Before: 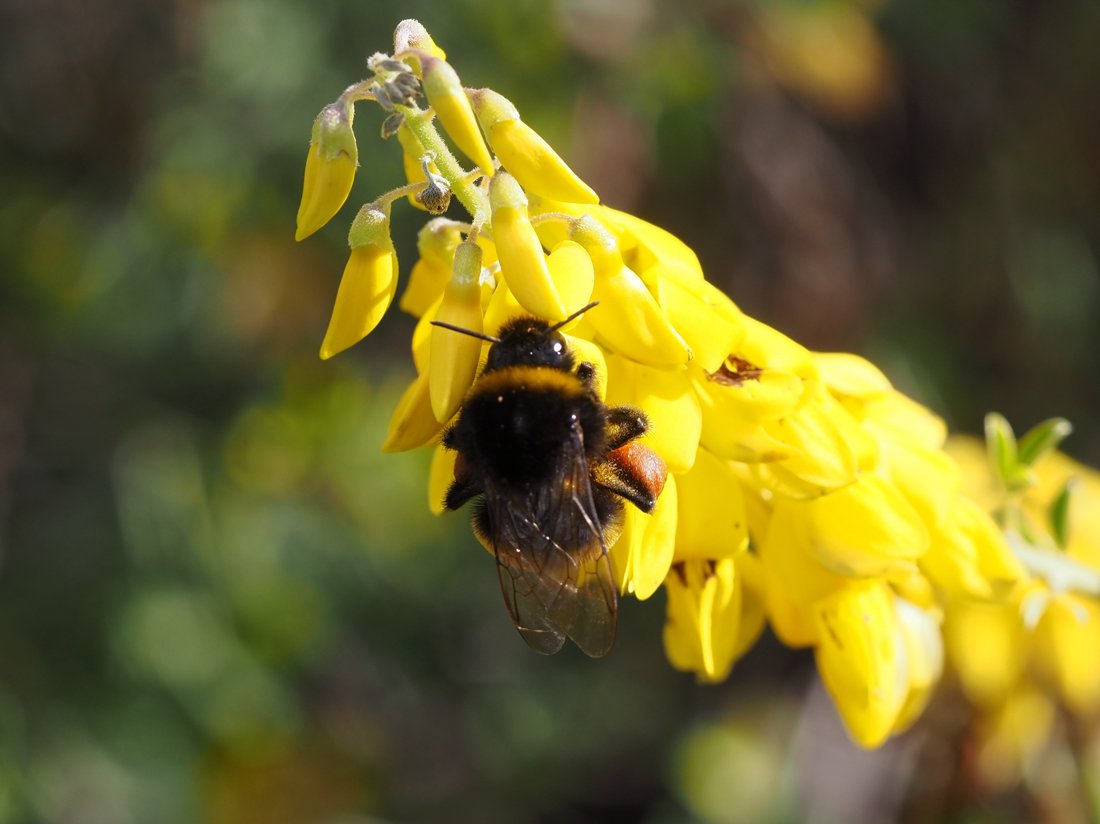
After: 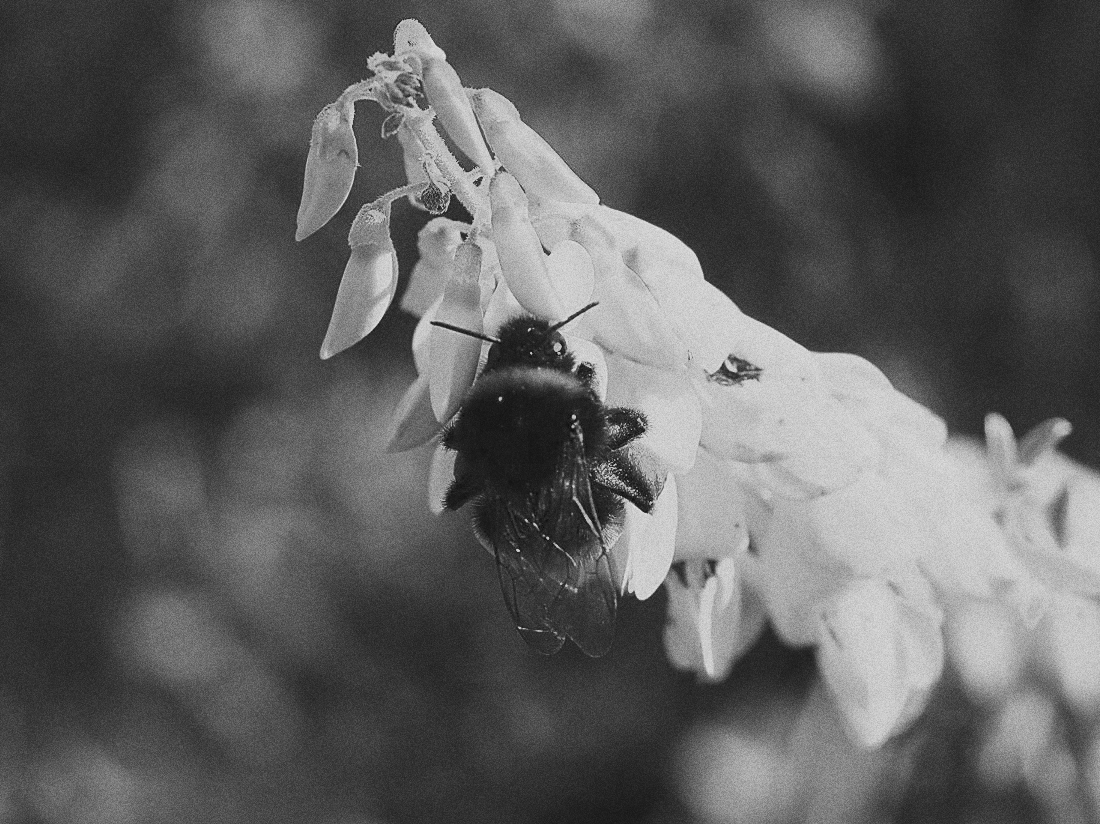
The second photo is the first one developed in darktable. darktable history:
tone curve: curves: ch0 [(0, 0.148) (0.191, 0.225) (0.39, 0.373) (0.669, 0.716) (0.847, 0.818) (1, 0.839)]
color zones: curves: ch1 [(0, 0.513) (0.143, 0.524) (0.286, 0.511) (0.429, 0.506) (0.571, 0.503) (0.714, 0.503) (0.857, 0.508) (1, 0.513)]
sharpen: radius 1.4, amount 1.25, threshold 0.7
grain: coarseness 0.09 ISO, strength 40%
white balance: red 0.766, blue 1.537
filmic rgb: black relative exposure -7.65 EV, white relative exposure 4.56 EV, hardness 3.61
monochrome: on, module defaults
color balance rgb: shadows lift › hue 87.51°, highlights gain › chroma 1.62%, highlights gain › hue 55.1°, global offset › chroma 0.06%, global offset › hue 253.66°, linear chroma grading › global chroma 0.5%, perceptual saturation grading › global saturation 16.38%
